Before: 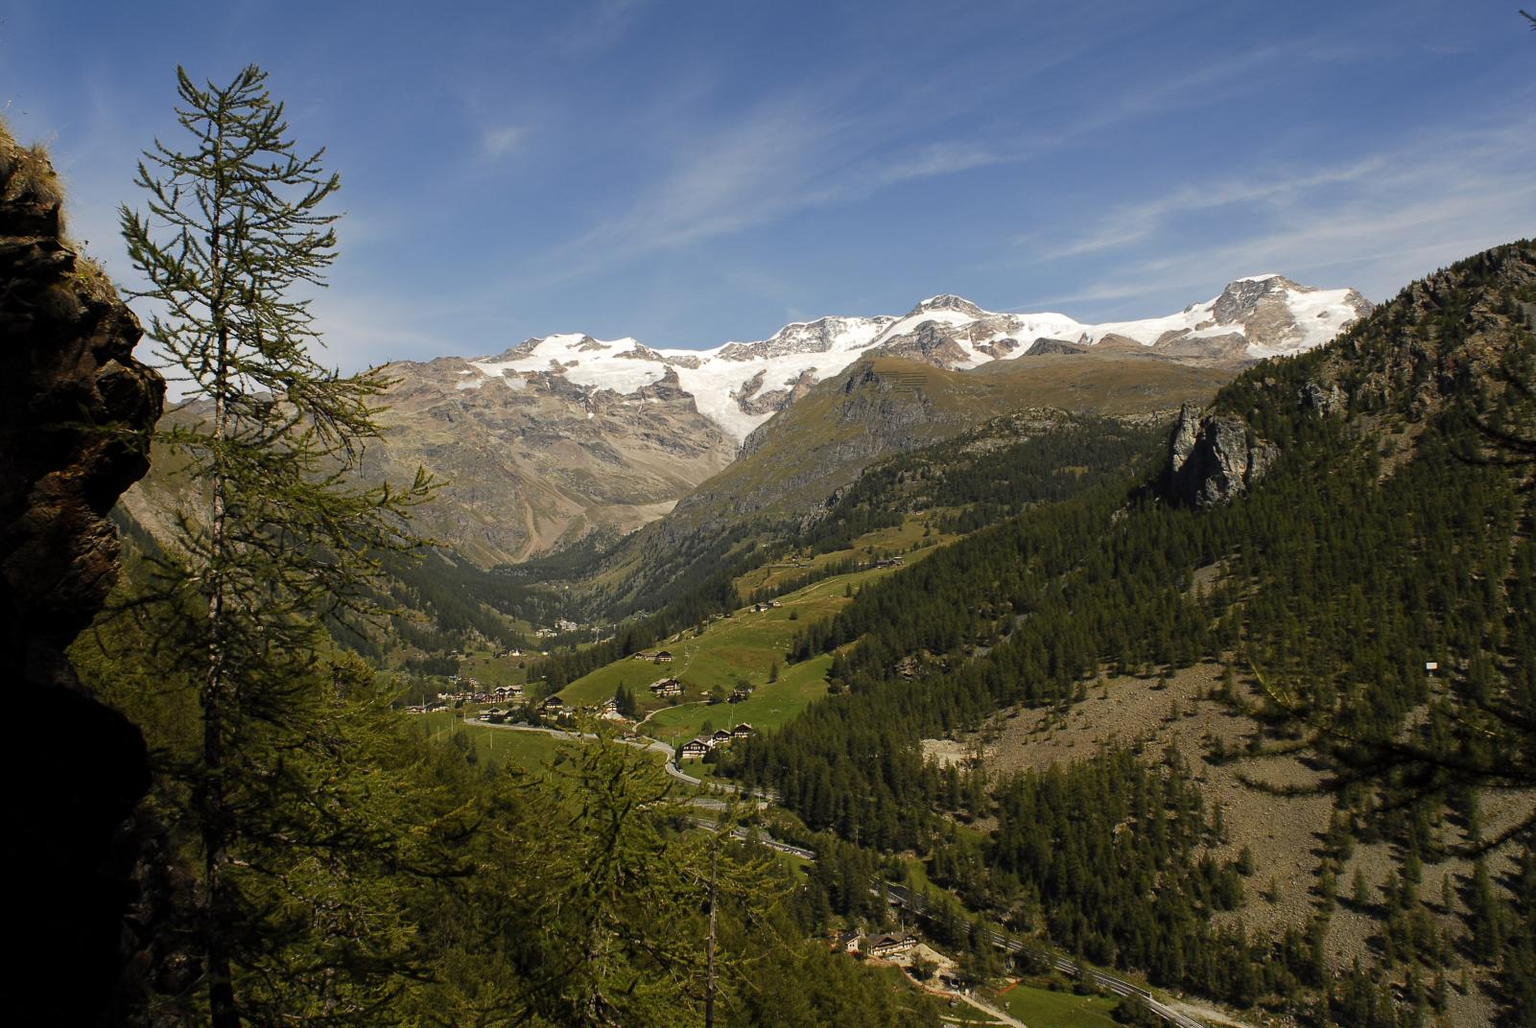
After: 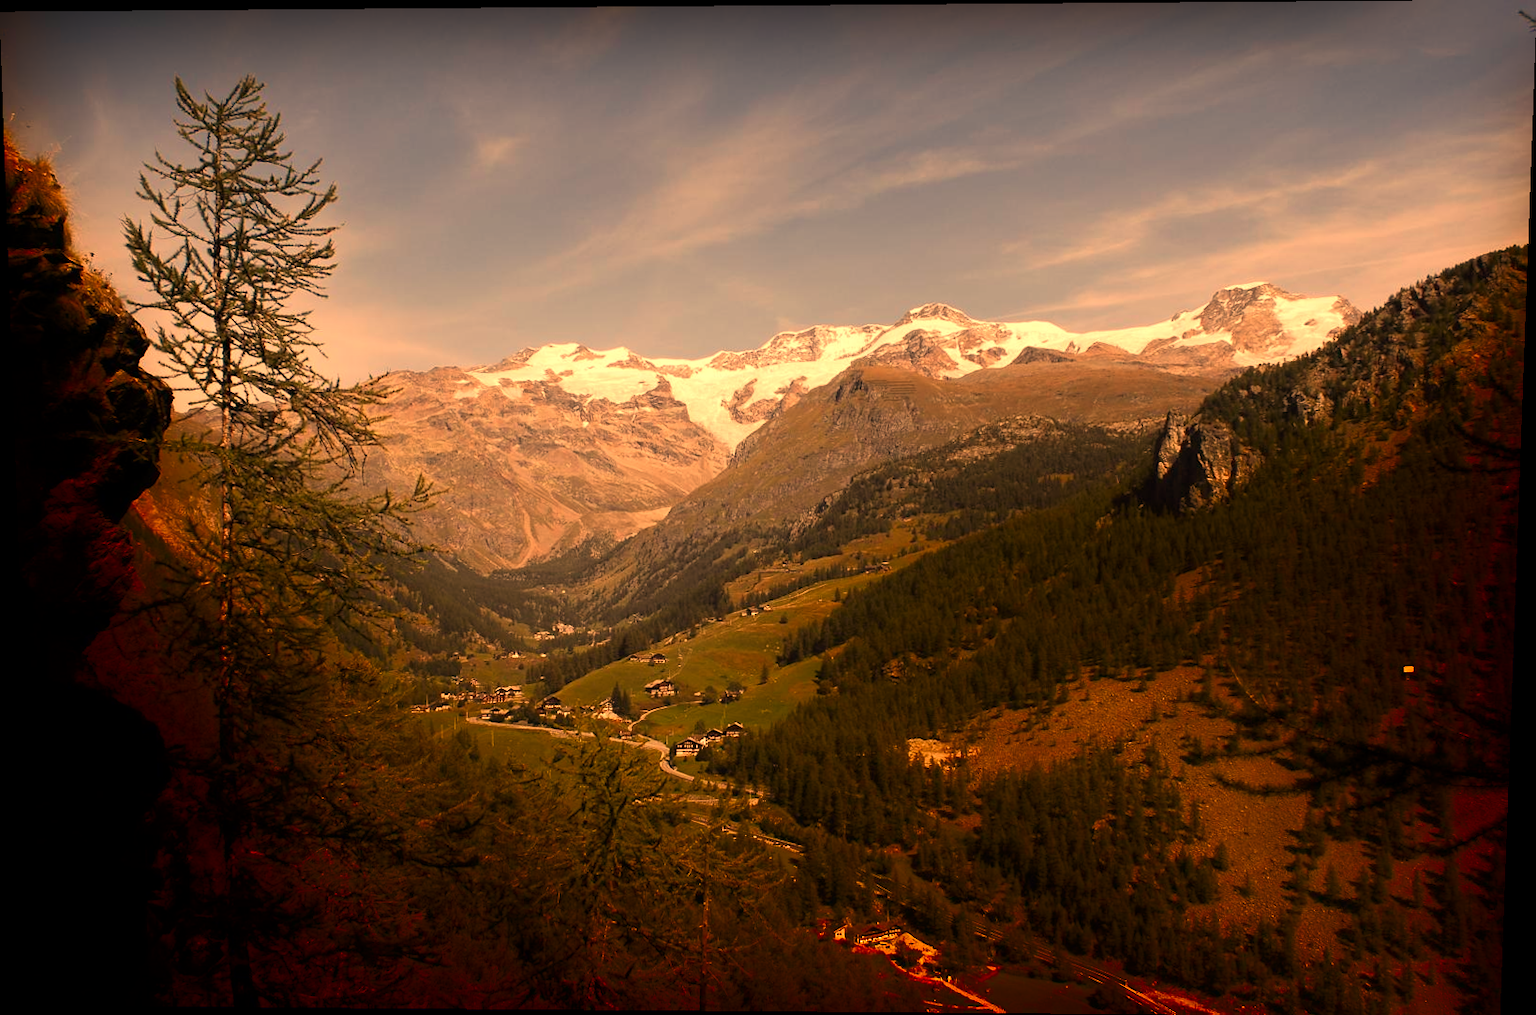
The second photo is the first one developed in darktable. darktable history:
white balance: red 1.467, blue 0.684
rotate and perspective: lens shift (vertical) 0.048, lens shift (horizontal) -0.024, automatic cropping off
shadows and highlights: shadows -70, highlights 35, soften with gaussian
